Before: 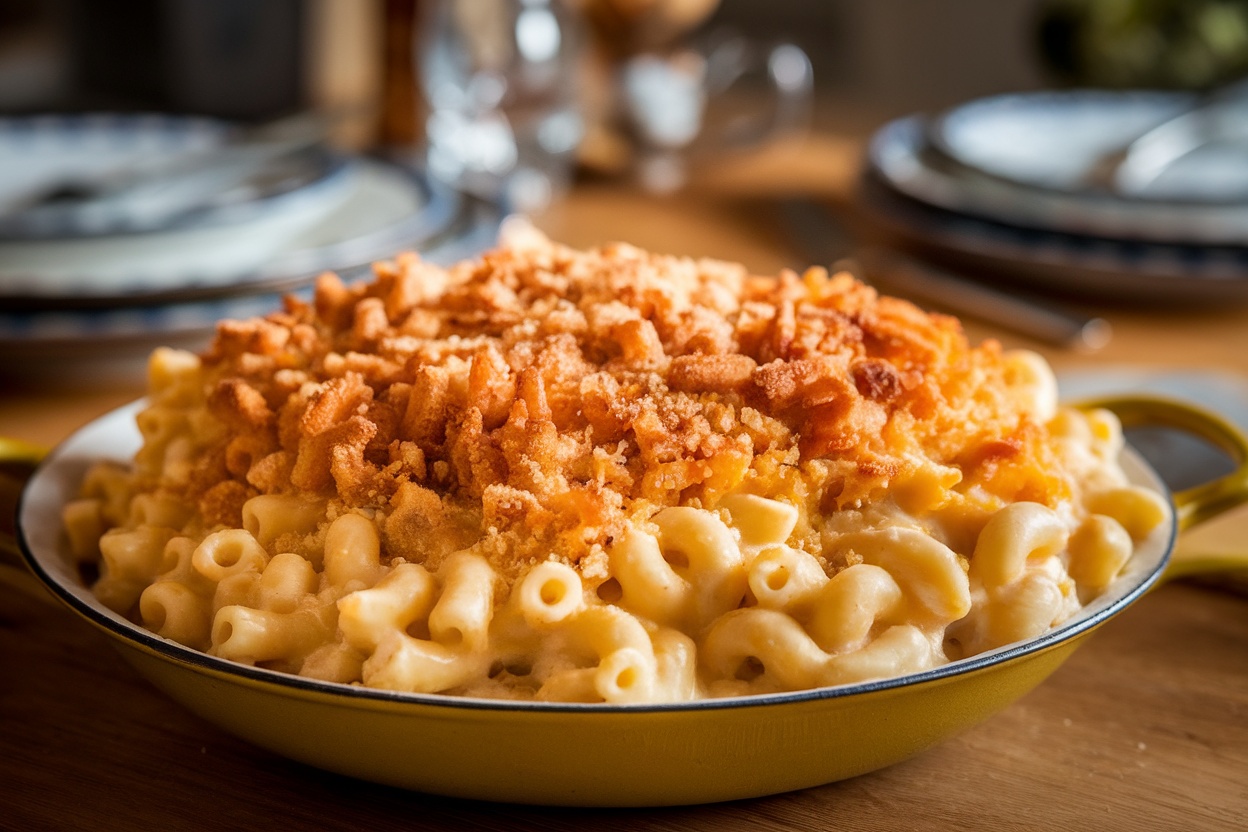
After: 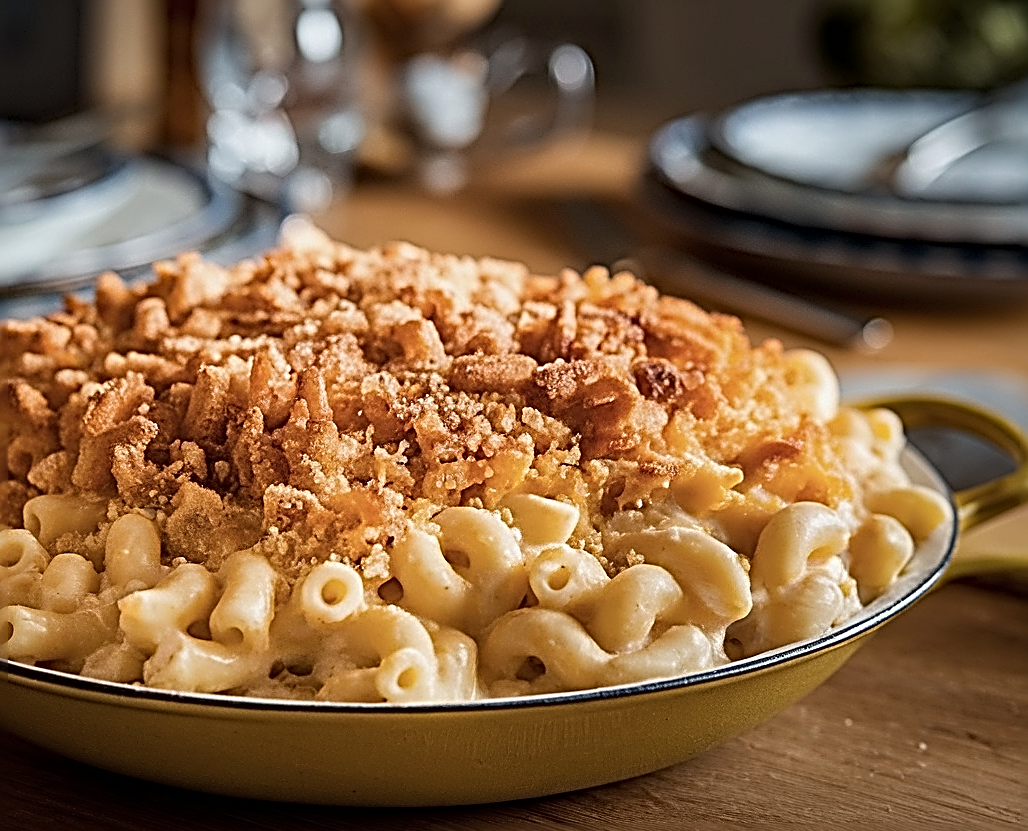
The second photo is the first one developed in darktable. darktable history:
sharpen: radius 3.158, amount 1.743
crop: left 17.604%, bottom 0.018%
exposure: exposure -0.175 EV, compensate highlight preservation false
contrast brightness saturation: contrast 0.097, saturation -0.371
haze removal: compatibility mode true, adaptive false
color zones: curves: ch1 [(0, 0.006) (0.094, 0.285) (0.171, 0.001) (0.429, 0.001) (0.571, 0.003) (0.714, 0.004) (0.857, 0.004) (1, 0.006)], mix -123.87%
